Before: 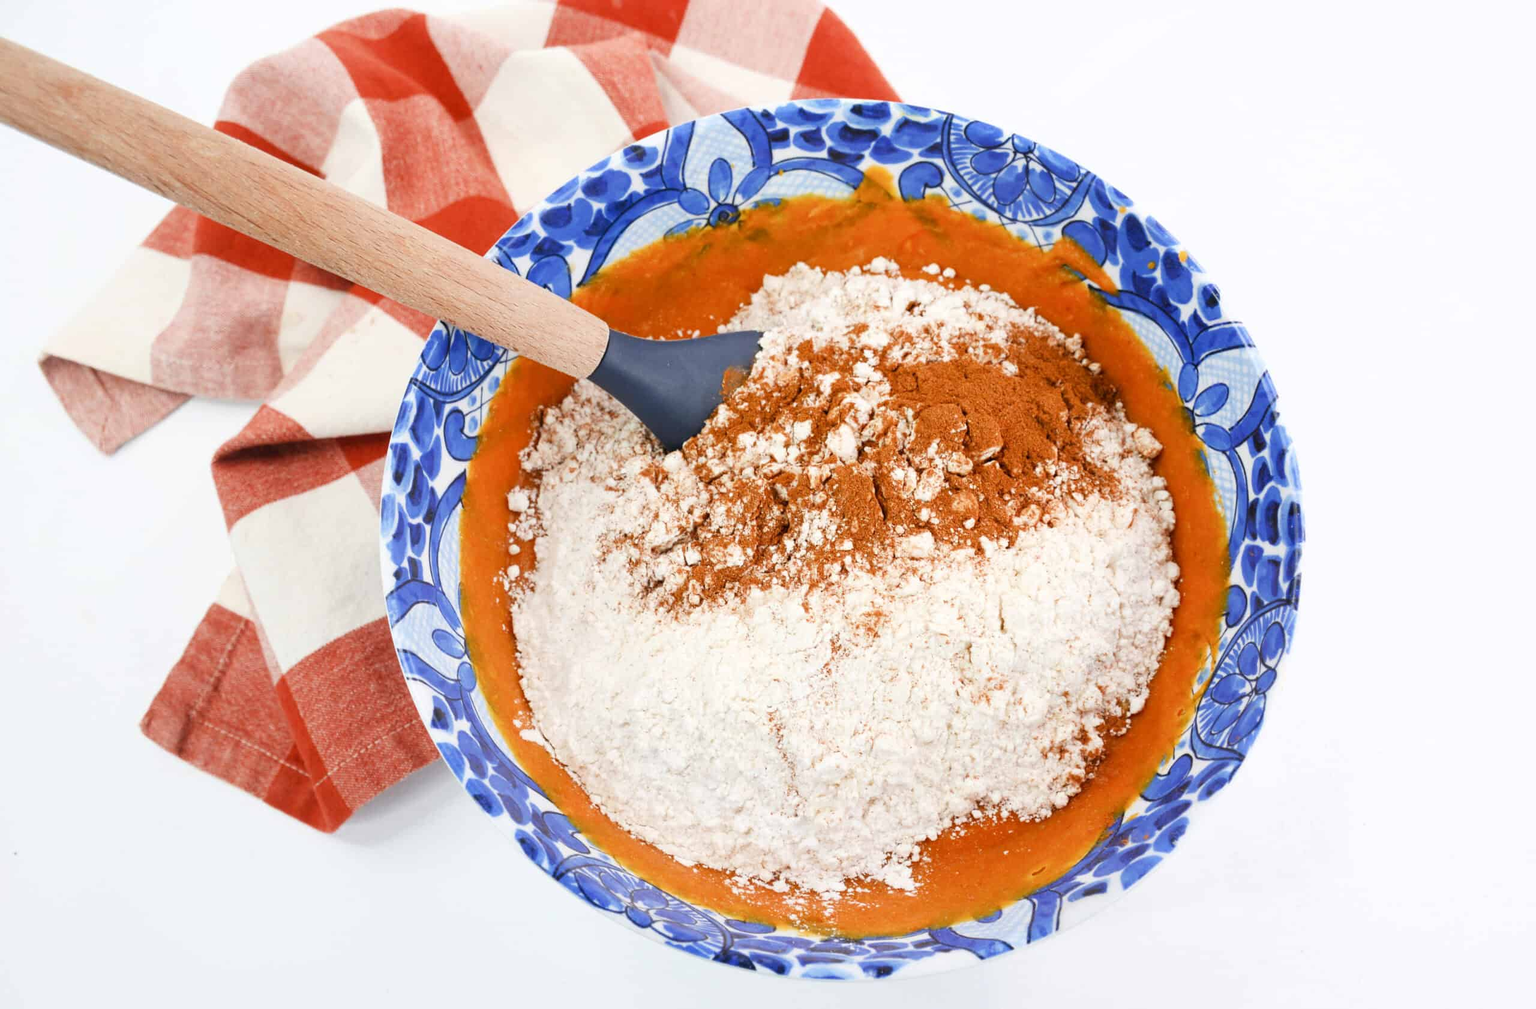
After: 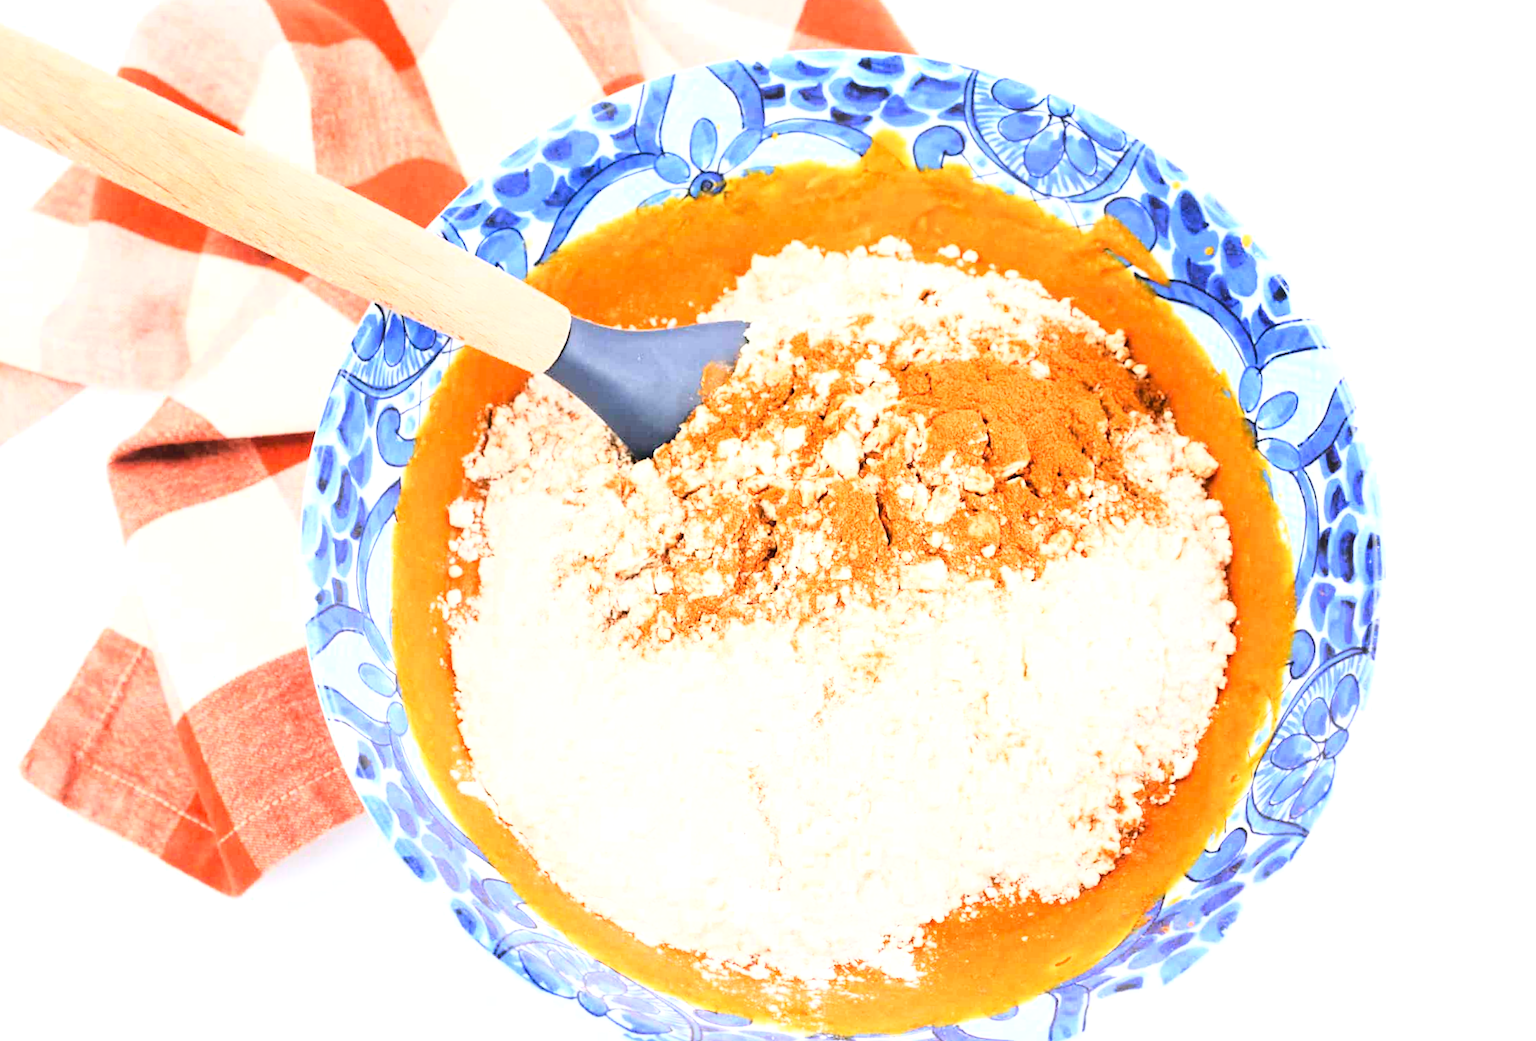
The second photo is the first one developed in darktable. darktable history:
crop and rotate: angle -3.27°, left 5.211%, top 5.211%, right 4.607%, bottom 4.607%
base curve: curves: ch0 [(0, 0) (0.032, 0.037) (0.105, 0.228) (0.435, 0.76) (0.856, 0.983) (1, 1)]
exposure: exposure 0.785 EV, compensate highlight preservation false
rotate and perspective: rotation -2.22°, lens shift (horizontal) -0.022, automatic cropping off
